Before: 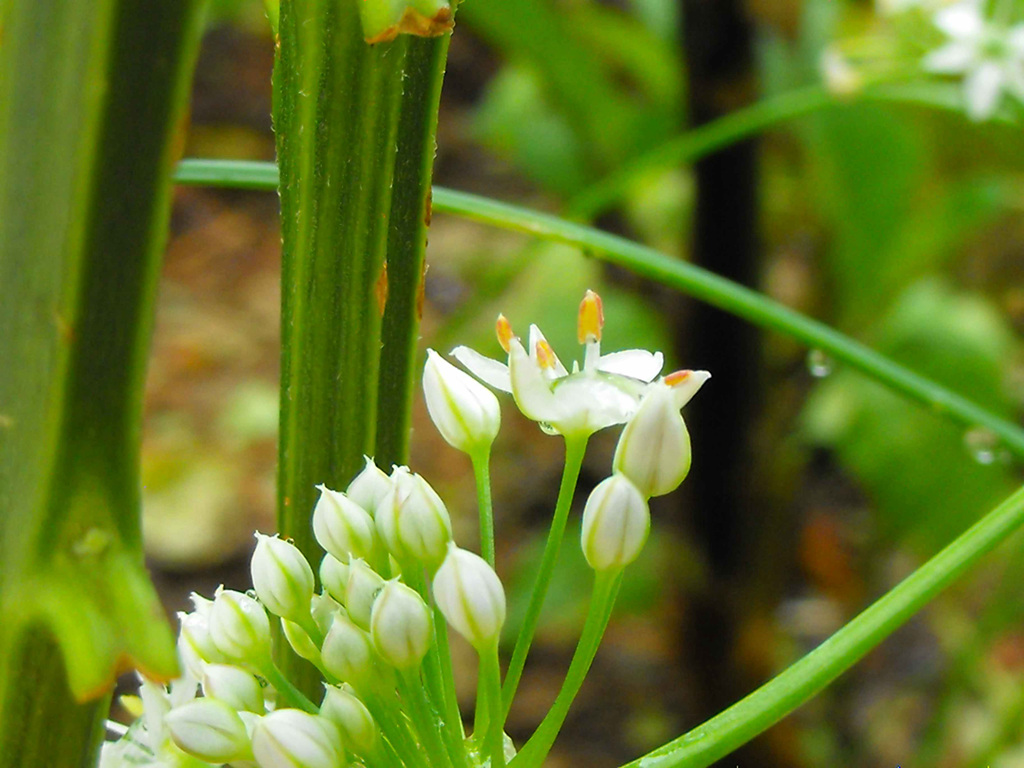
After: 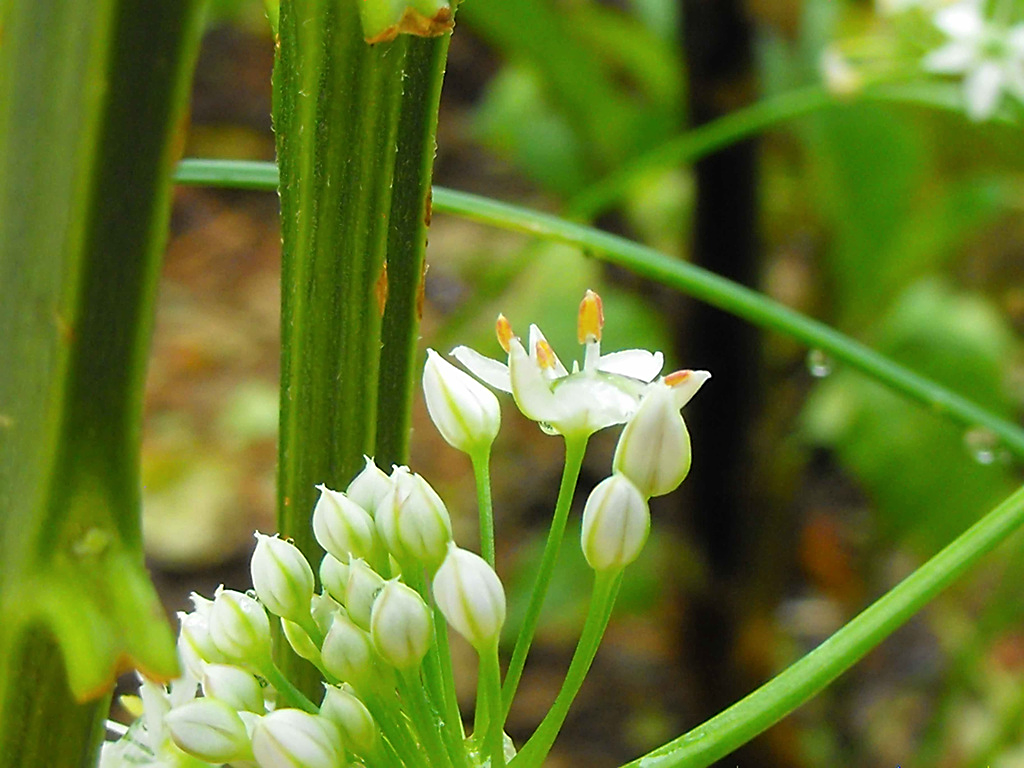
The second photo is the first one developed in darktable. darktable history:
haze removal: strength -0.041, adaptive false
sharpen: on, module defaults
color calibration: illuminant same as pipeline (D50), adaptation XYZ, x 0.346, y 0.357, temperature 5021.53 K
